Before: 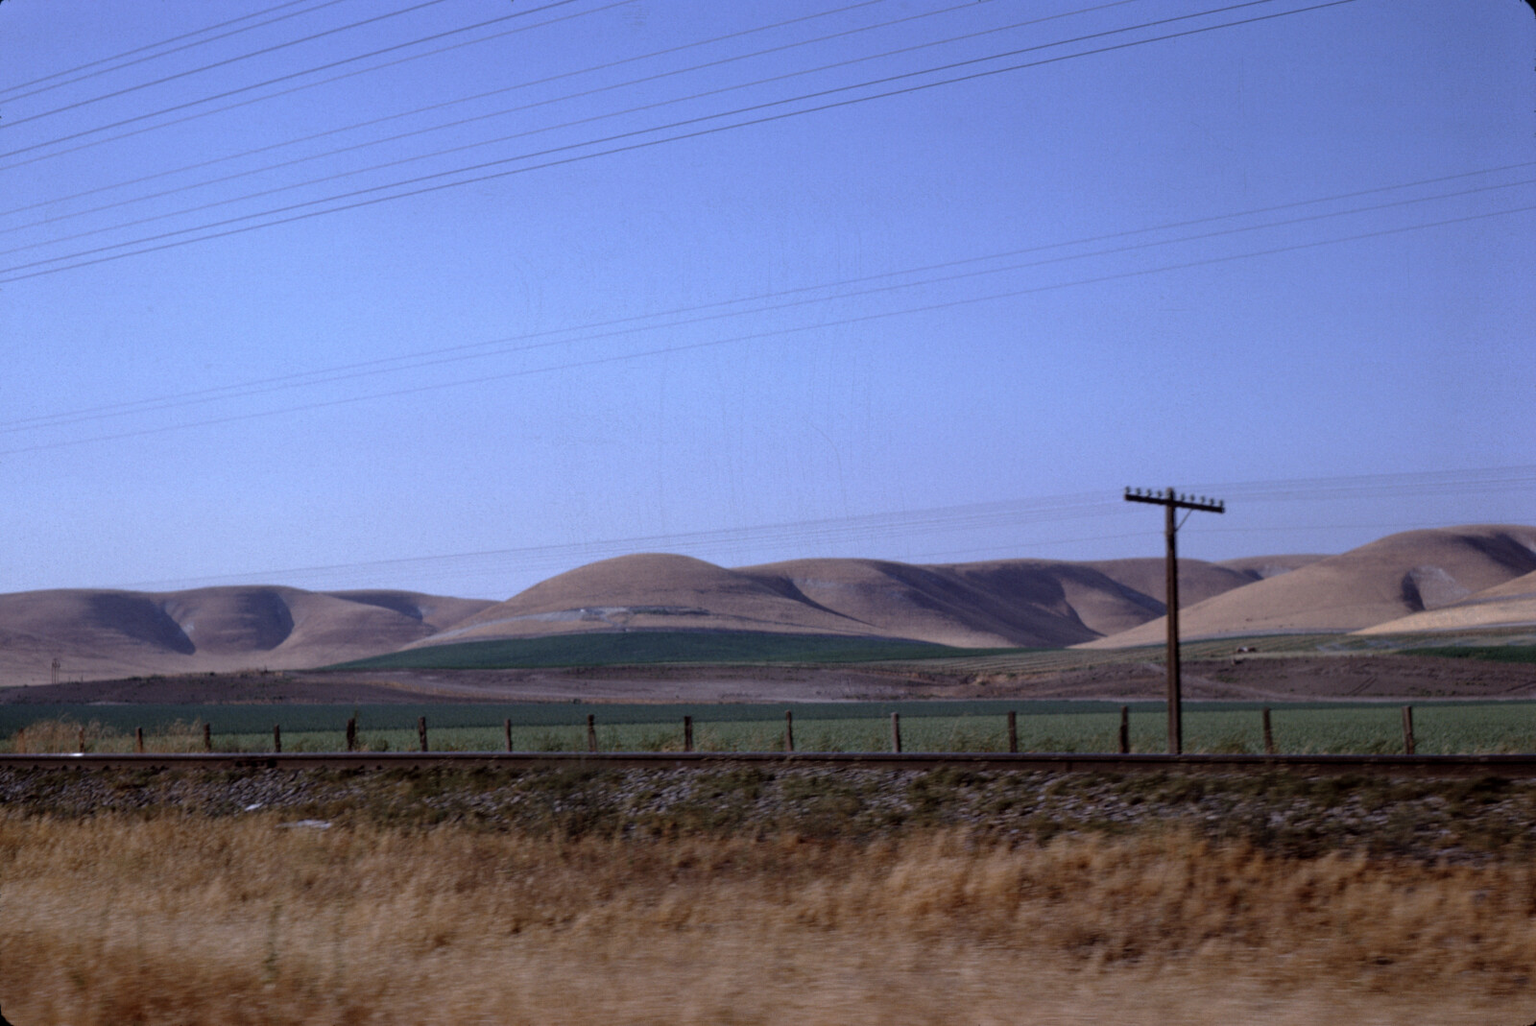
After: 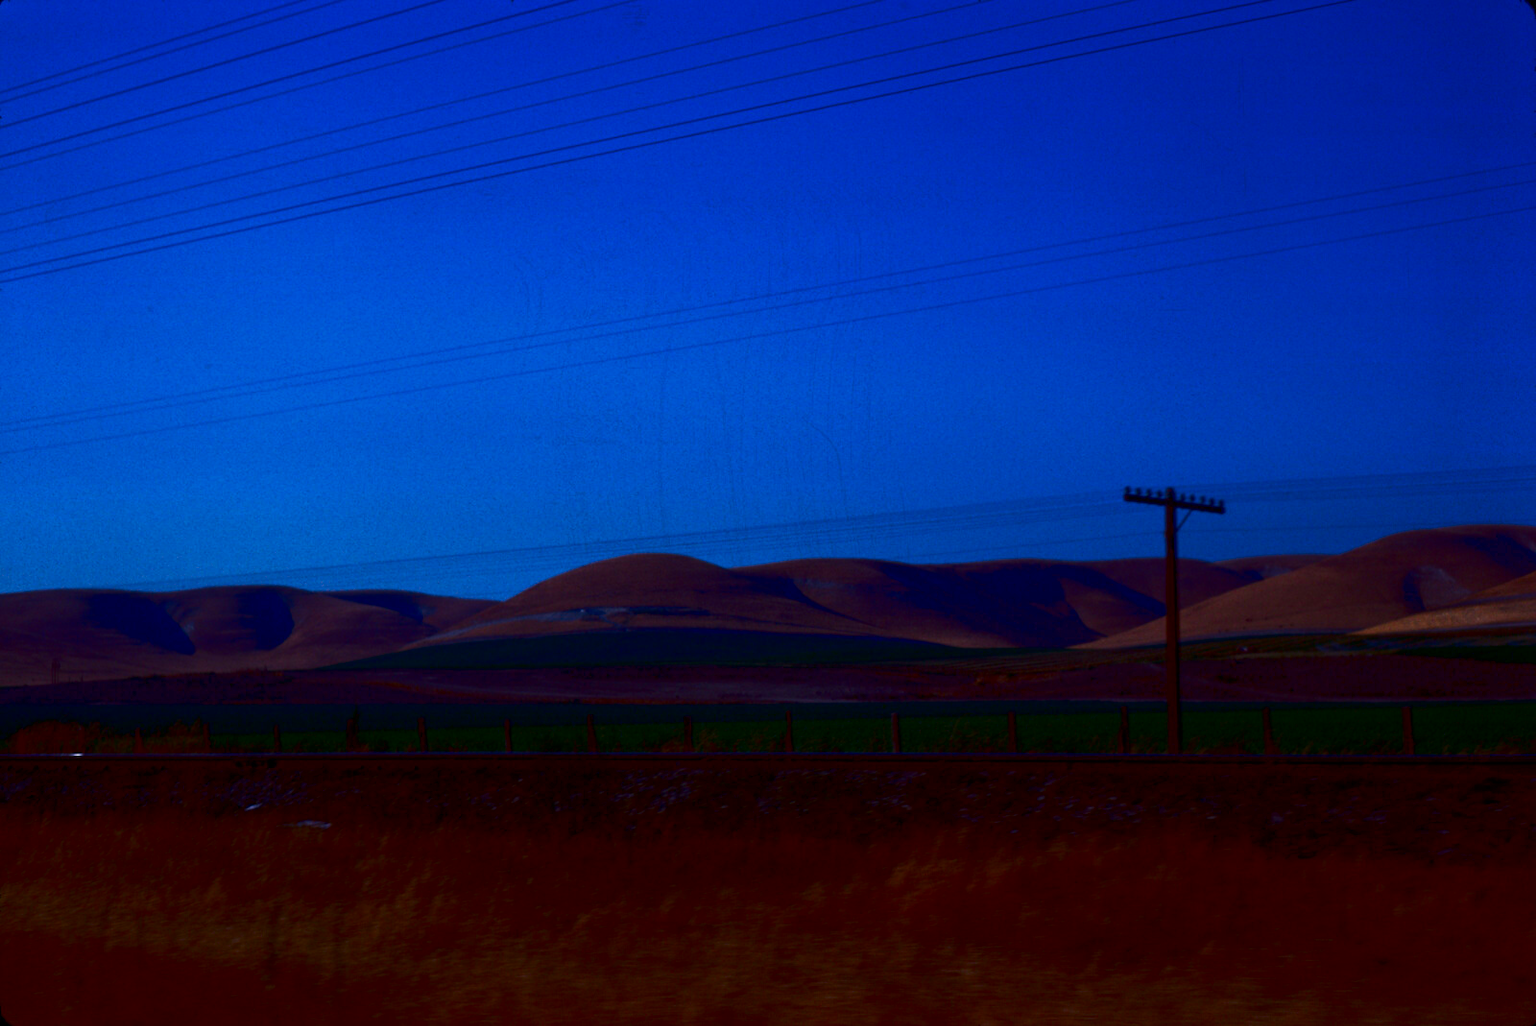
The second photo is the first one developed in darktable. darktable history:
exposure: black level correction 0.002, exposure -0.1 EV, compensate highlight preservation false
contrast brightness saturation: brightness -1, saturation 1
